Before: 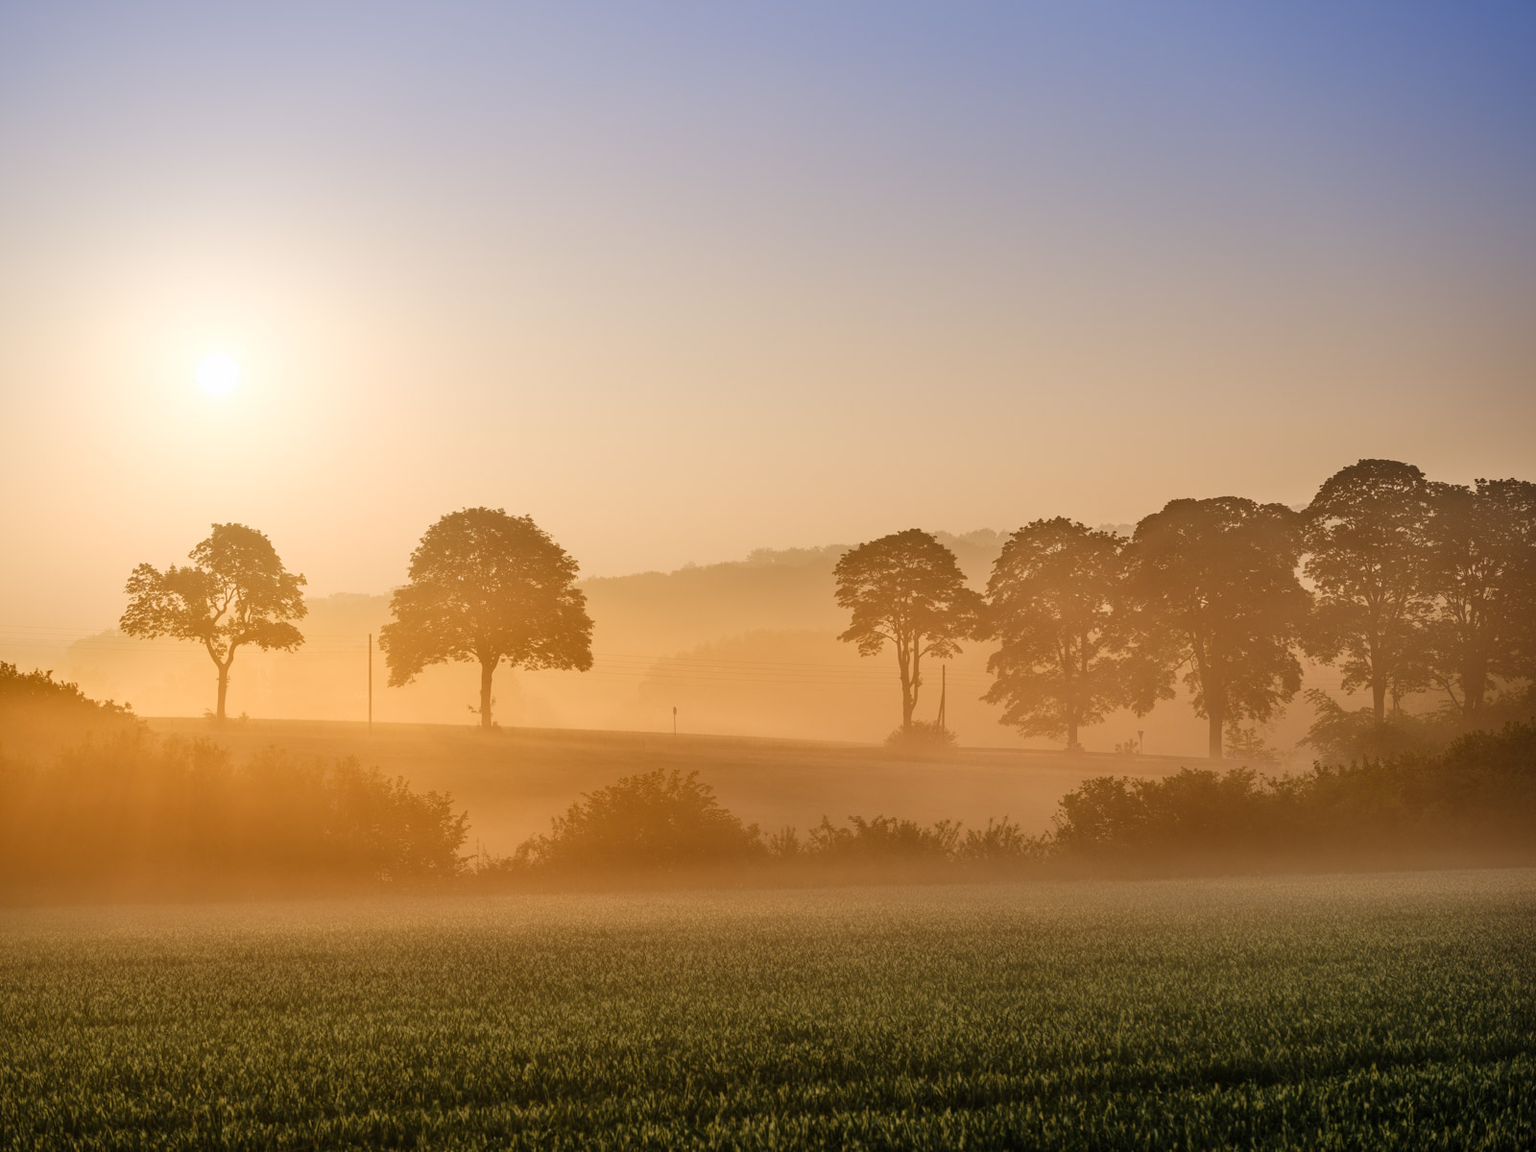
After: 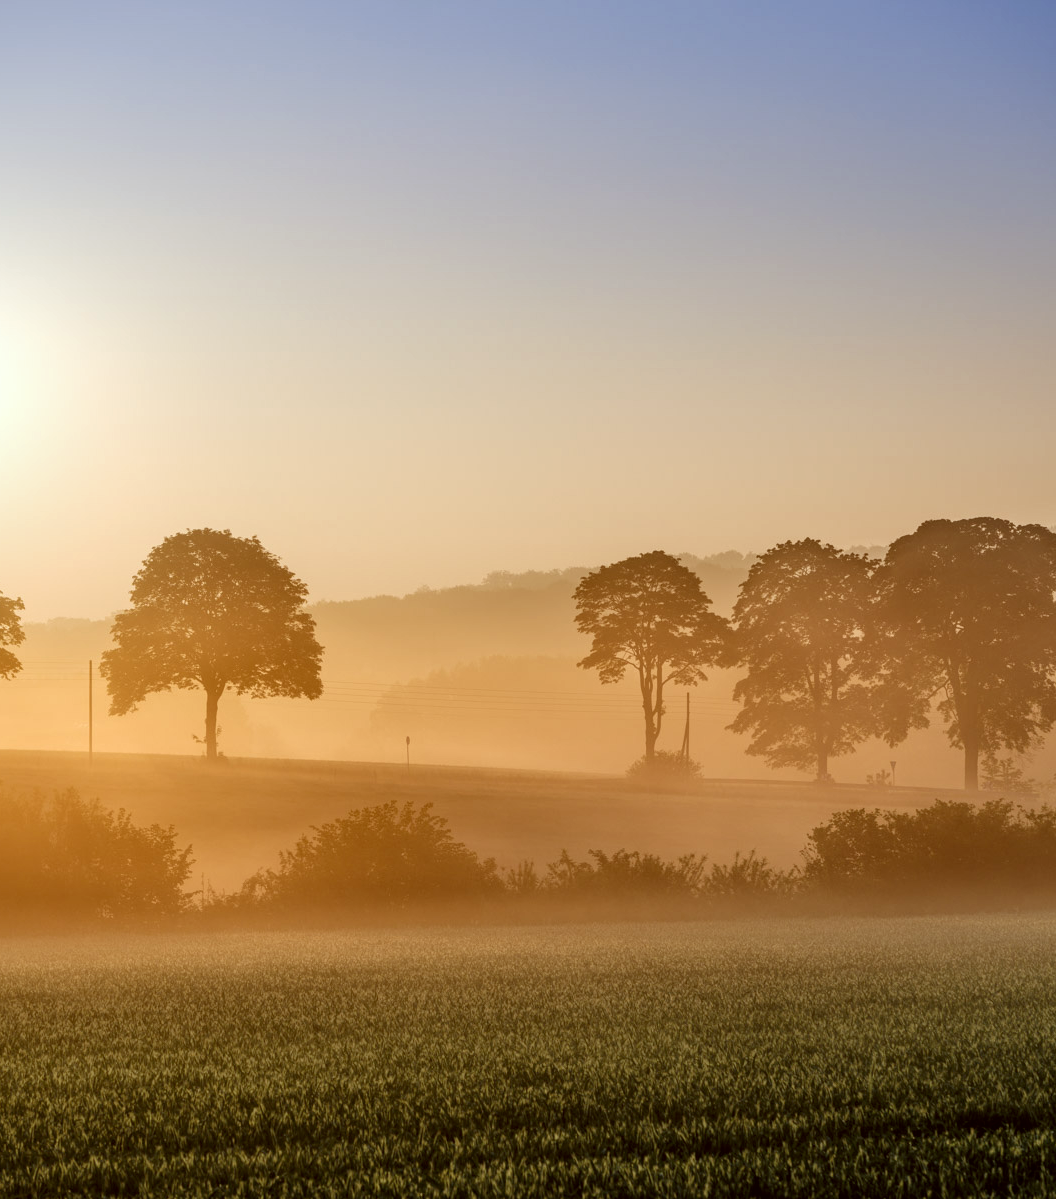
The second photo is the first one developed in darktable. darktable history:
local contrast: on, module defaults
color correction: highlights a* -4.98, highlights b* -3.76, shadows a* 3.83, shadows b* 4.08
crop and rotate: left 18.442%, right 15.508%
